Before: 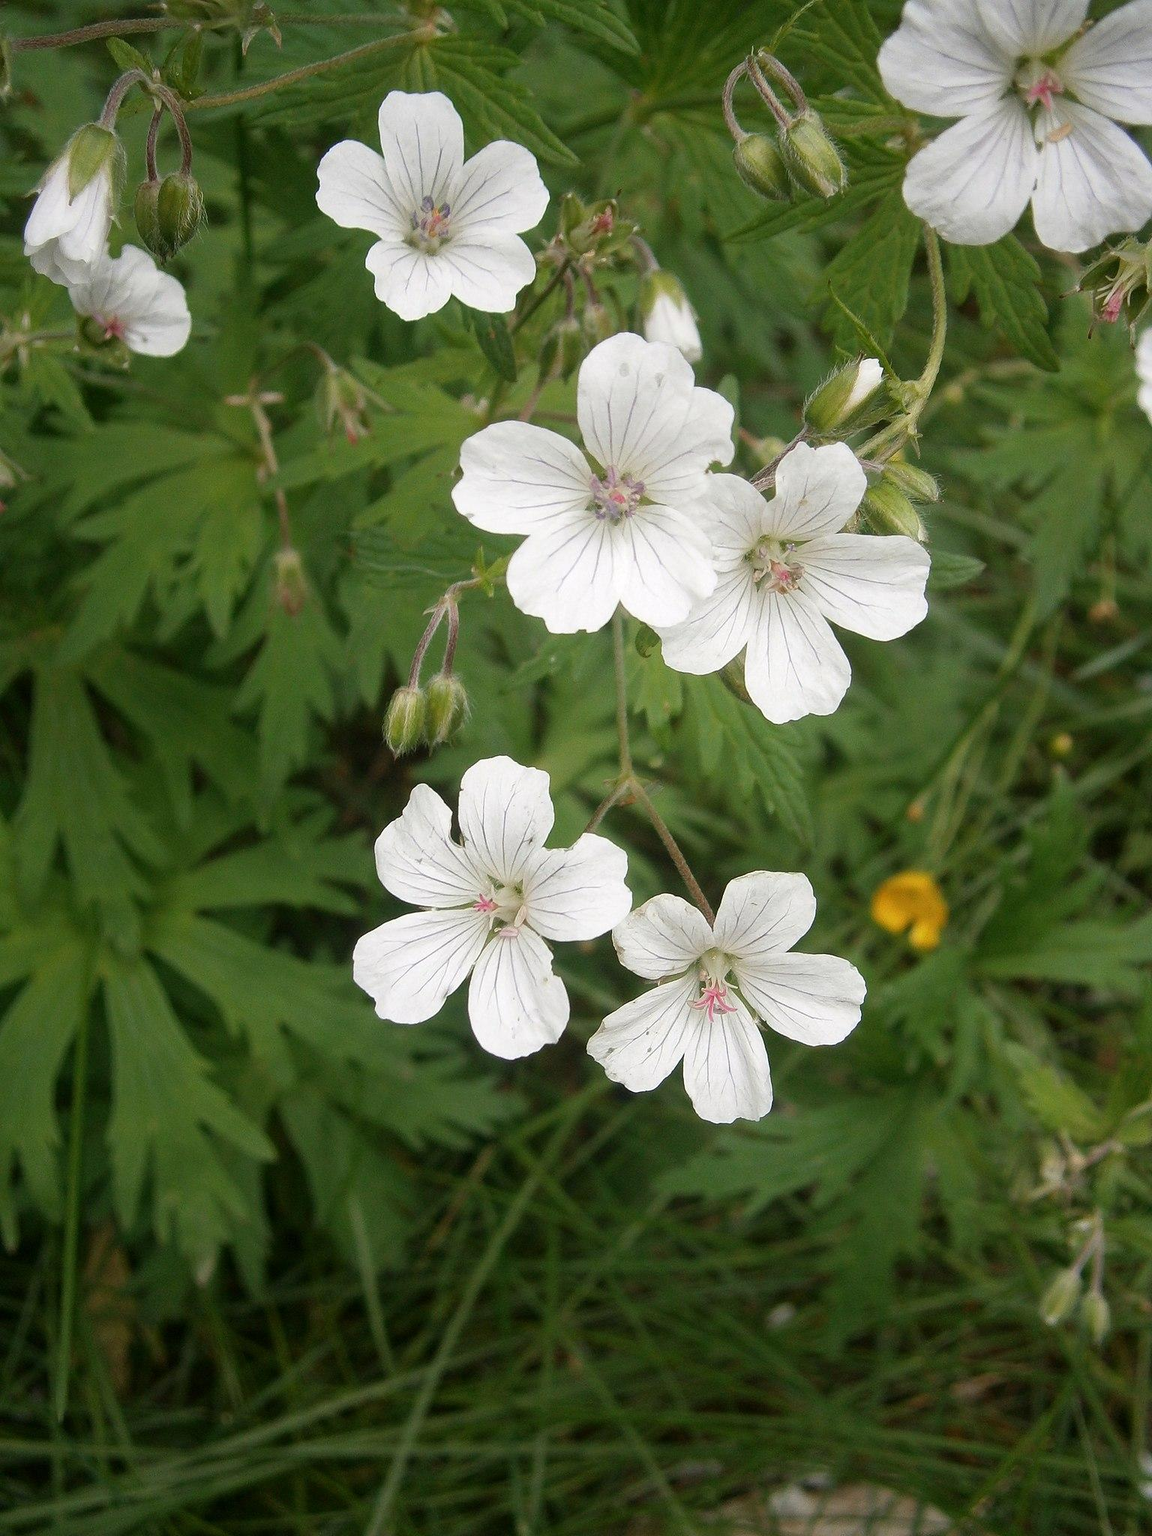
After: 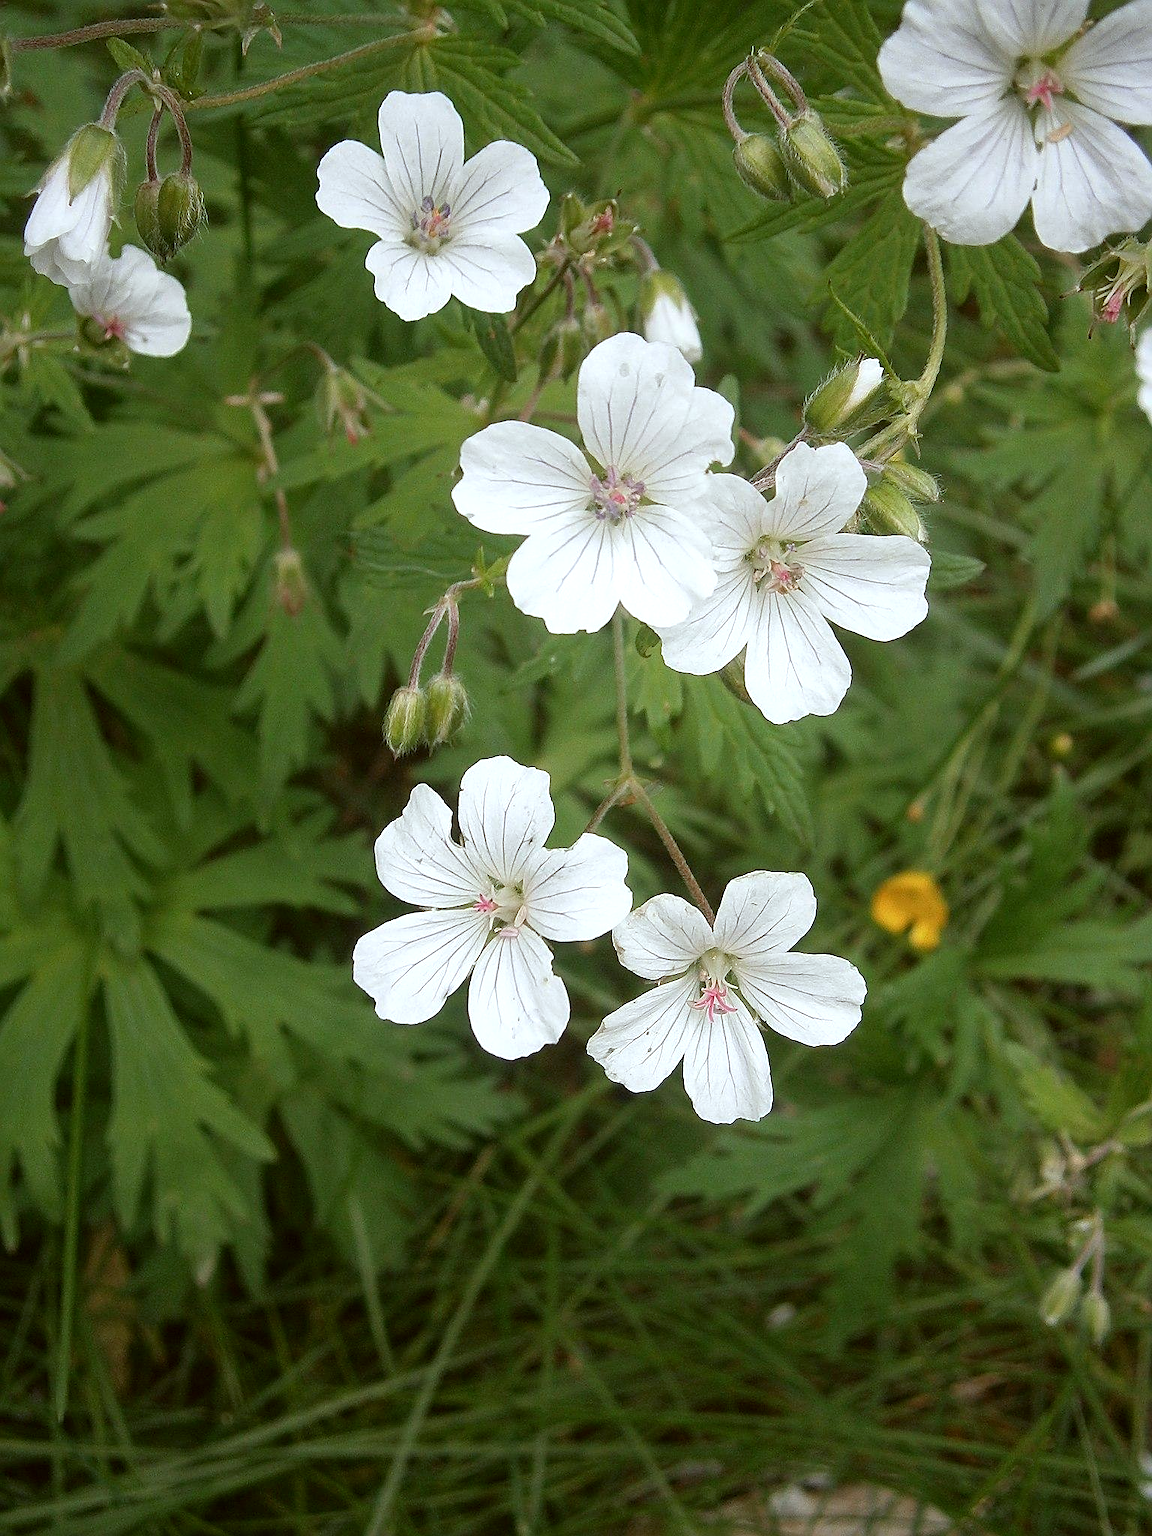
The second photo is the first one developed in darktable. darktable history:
levels: levels [0, 0.476, 0.951]
color correction: highlights a* -3.28, highlights b* -6.24, shadows a* 3.1, shadows b* 5.19
sharpen: amount 0.6
